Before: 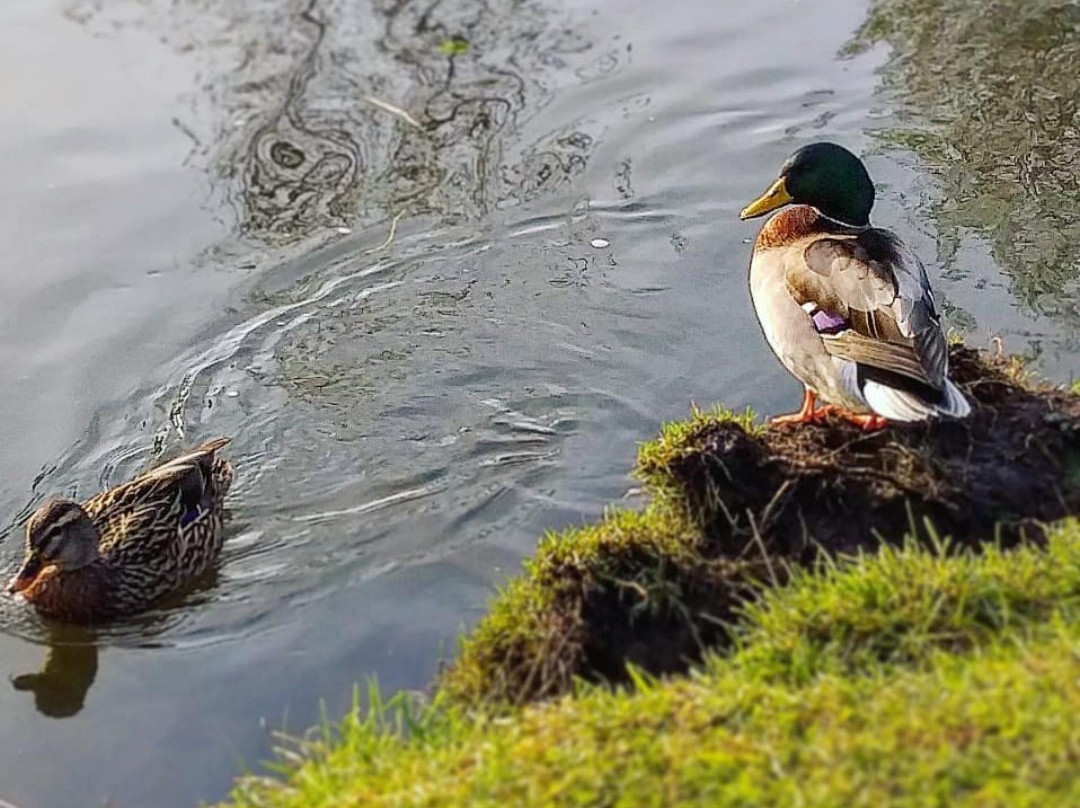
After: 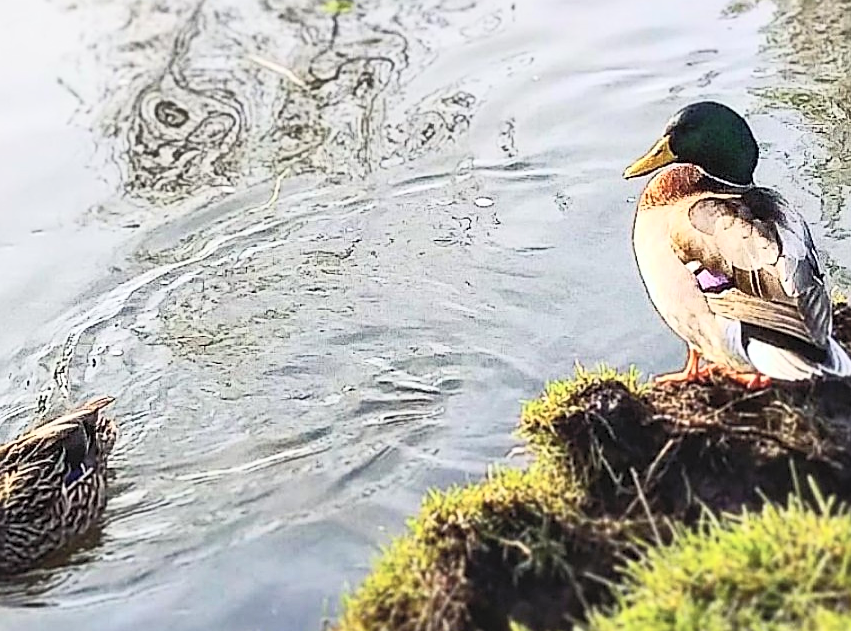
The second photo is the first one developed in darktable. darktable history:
crop and rotate: left 10.77%, top 5.1%, right 10.41%, bottom 16.76%
sharpen: on, module defaults
contrast brightness saturation: contrast 0.39, brightness 0.53
